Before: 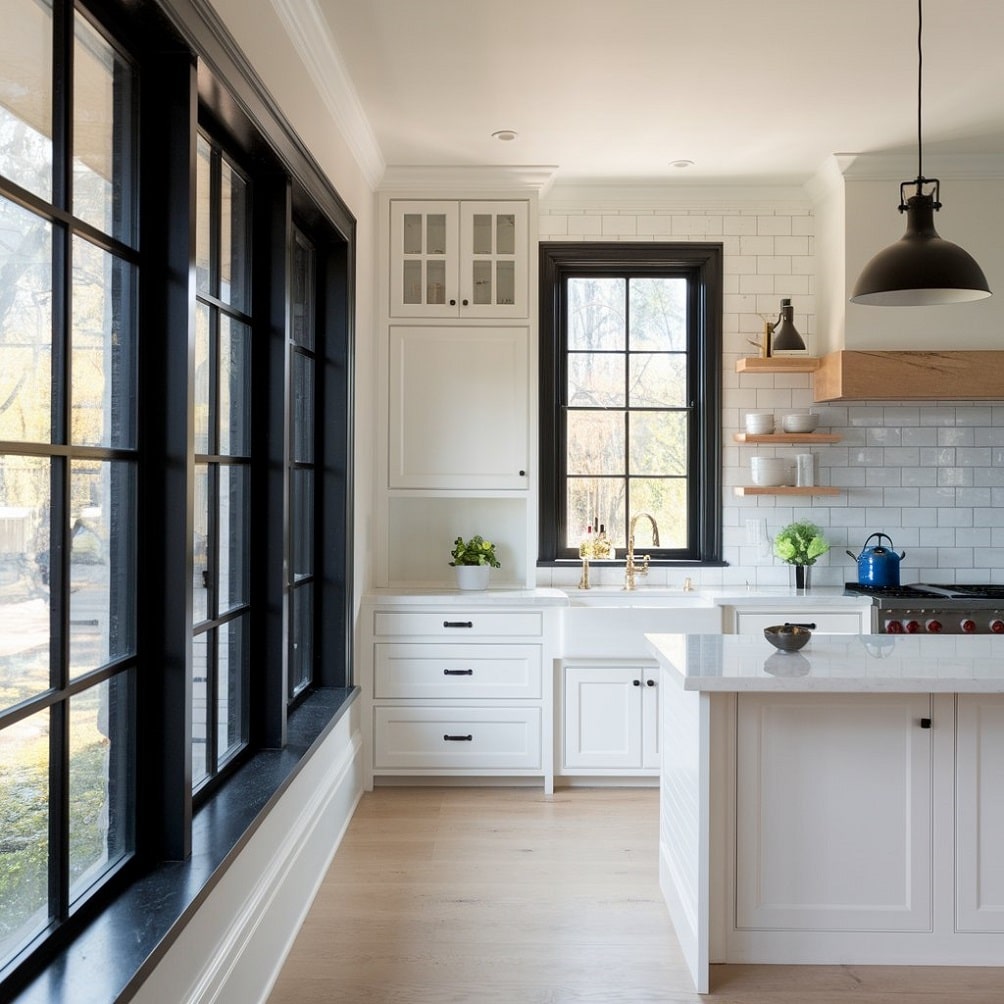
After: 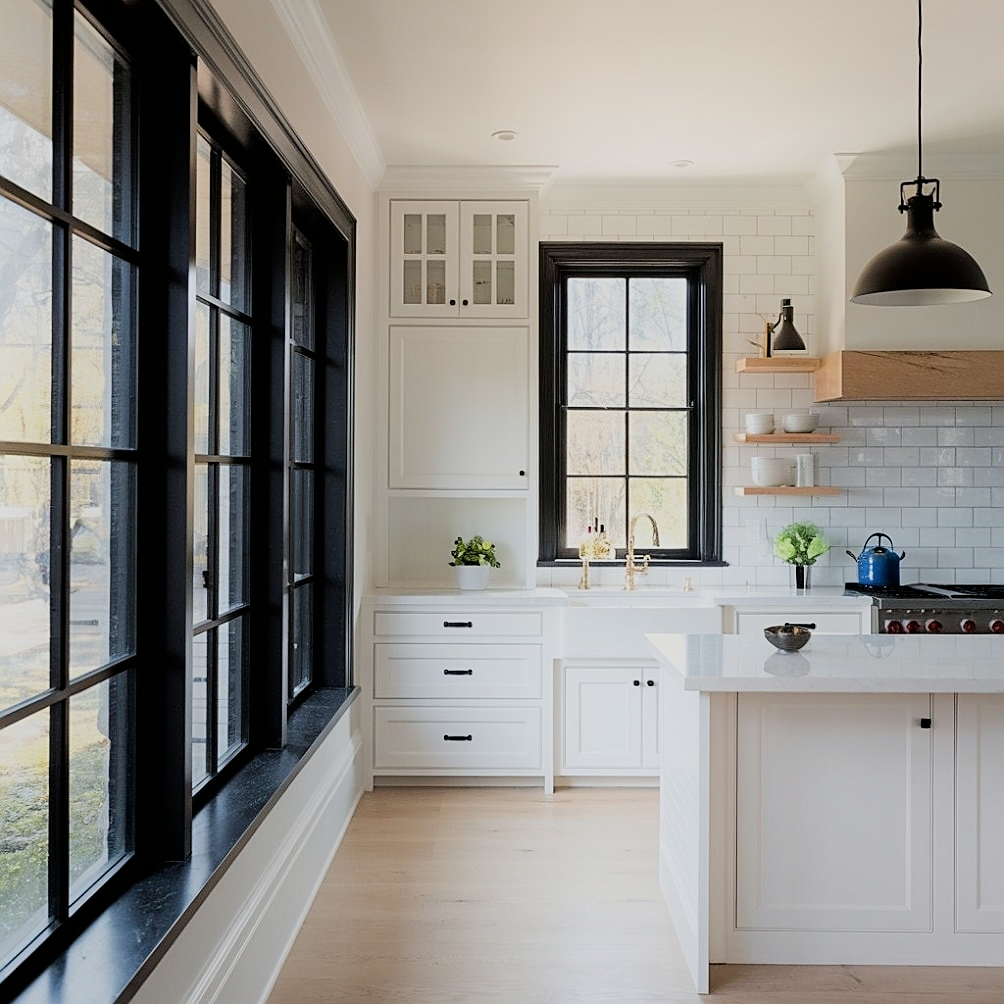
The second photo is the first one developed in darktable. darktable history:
filmic rgb: black relative exposure -7.65 EV, white relative exposure 4.56 EV, hardness 3.61
shadows and highlights: highlights 70.7, soften with gaussian
sharpen: on, module defaults
